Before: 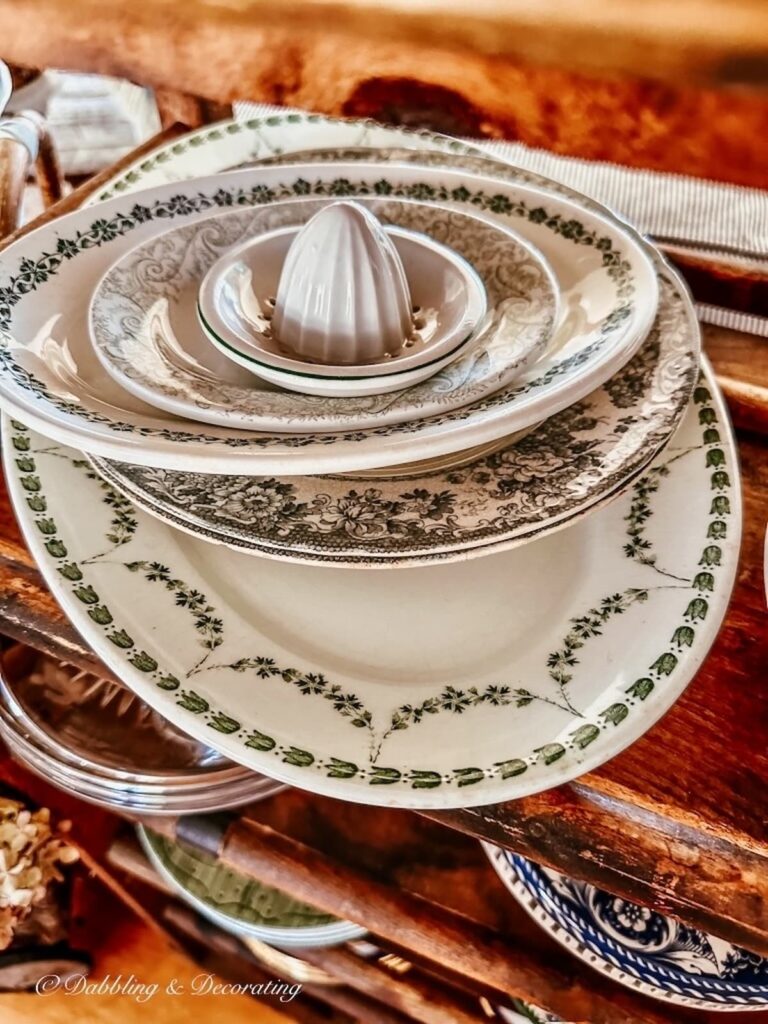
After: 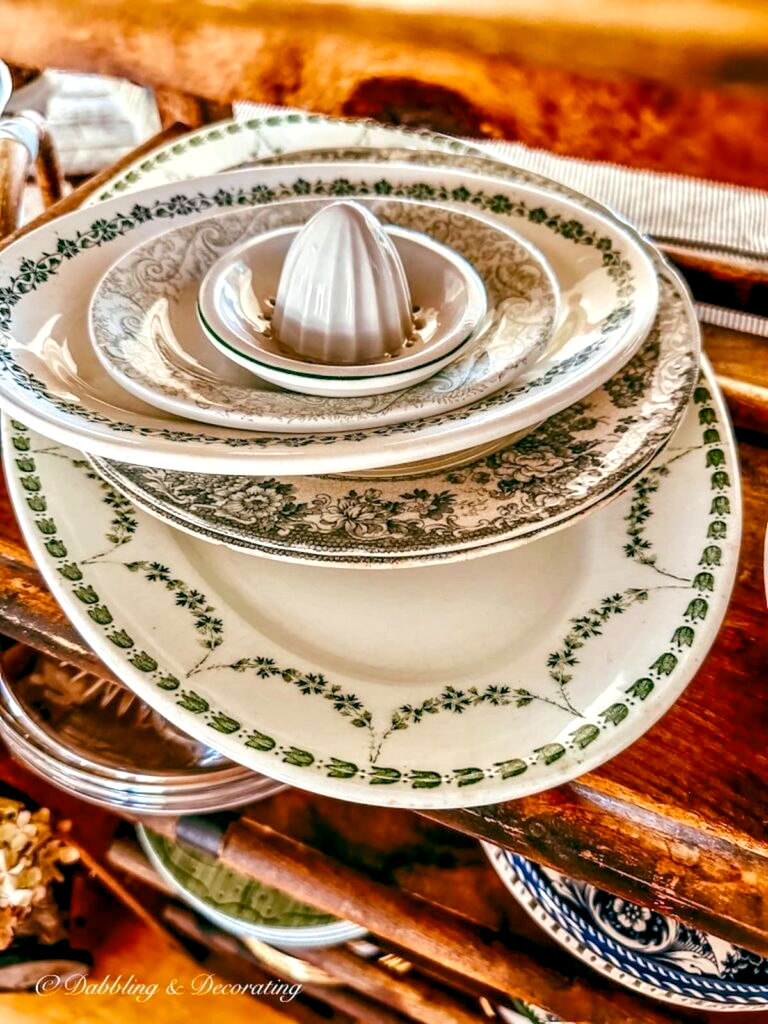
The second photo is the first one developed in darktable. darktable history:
local contrast: highlights 104%, shadows 97%, detail 119%, midtone range 0.2
color balance rgb: shadows lift › hue 86.89°, global offset › luminance -0.317%, global offset › chroma 0.115%, global offset › hue 167.08°, perceptual saturation grading › global saturation 25.865%, perceptual brilliance grading › global brilliance 12.092%, contrast -9.855%
